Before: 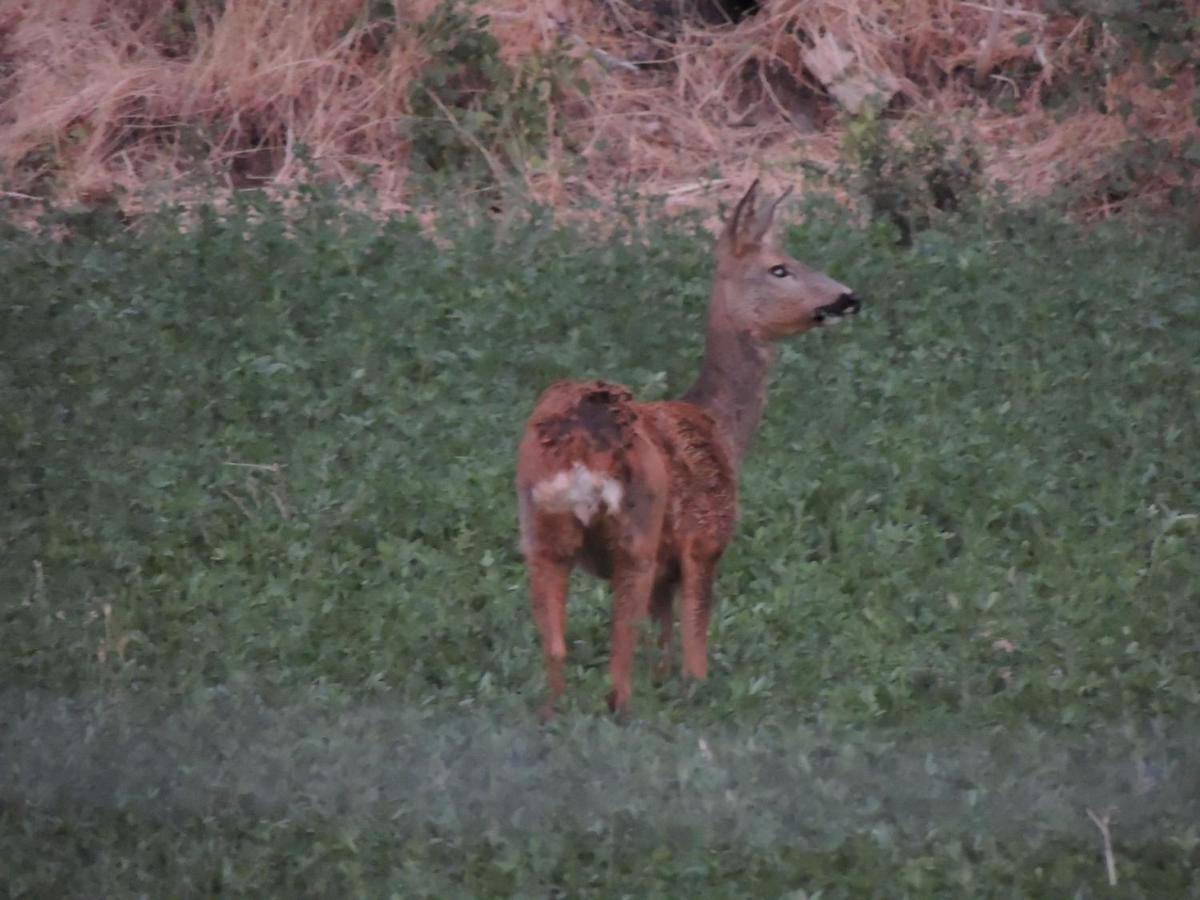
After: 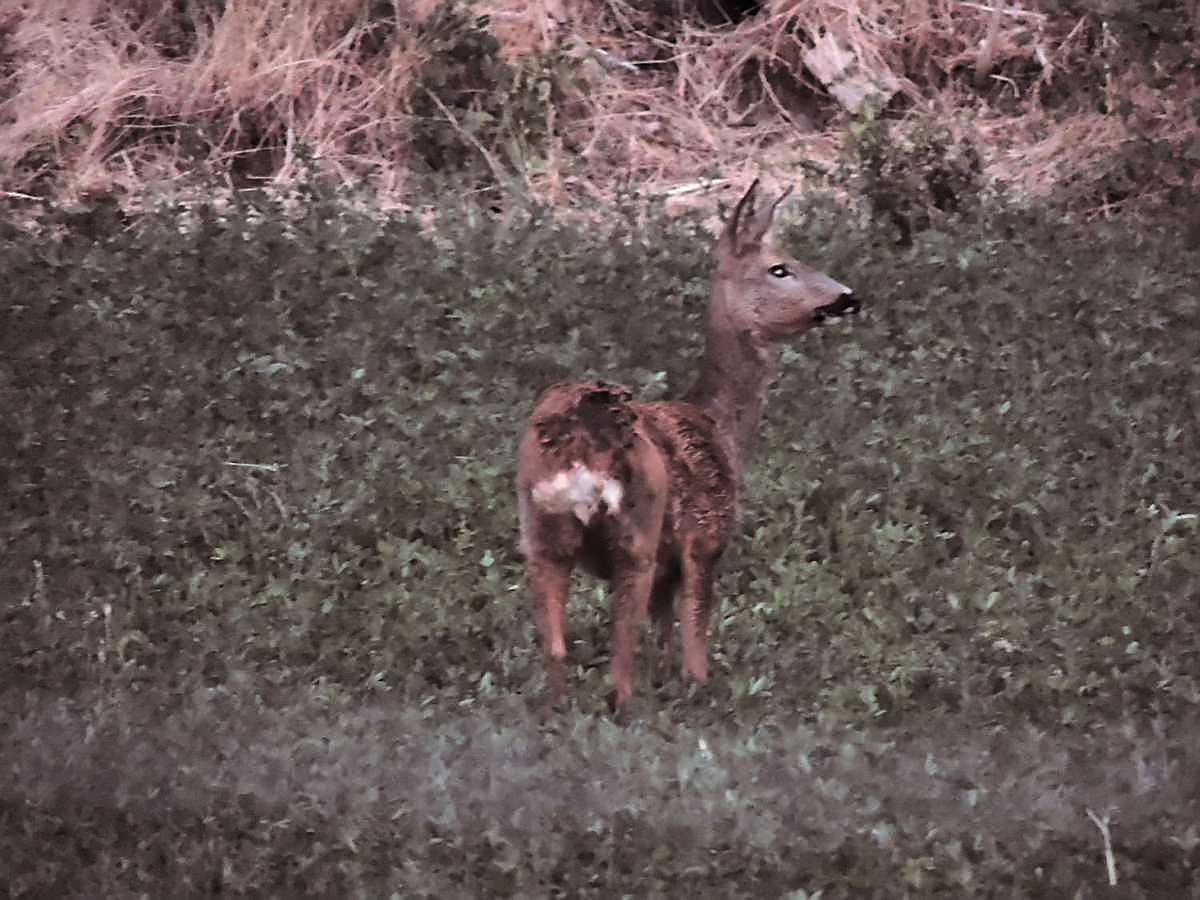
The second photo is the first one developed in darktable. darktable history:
split-toning: shadows › saturation 0.2
sharpen: radius 1.4, amount 1.25, threshold 0.7
tone equalizer: -8 EV -1.08 EV, -7 EV -1.01 EV, -6 EV -0.867 EV, -5 EV -0.578 EV, -3 EV 0.578 EV, -2 EV 0.867 EV, -1 EV 1.01 EV, +0 EV 1.08 EV, edges refinement/feathering 500, mask exposure compensation -1.57 EV, preserve details no
white balance: red 0.978, blue 0.999
shadows and highlights: shadows 29.61, highlights -30.47, low approximation 0.01, soften with gaussian
